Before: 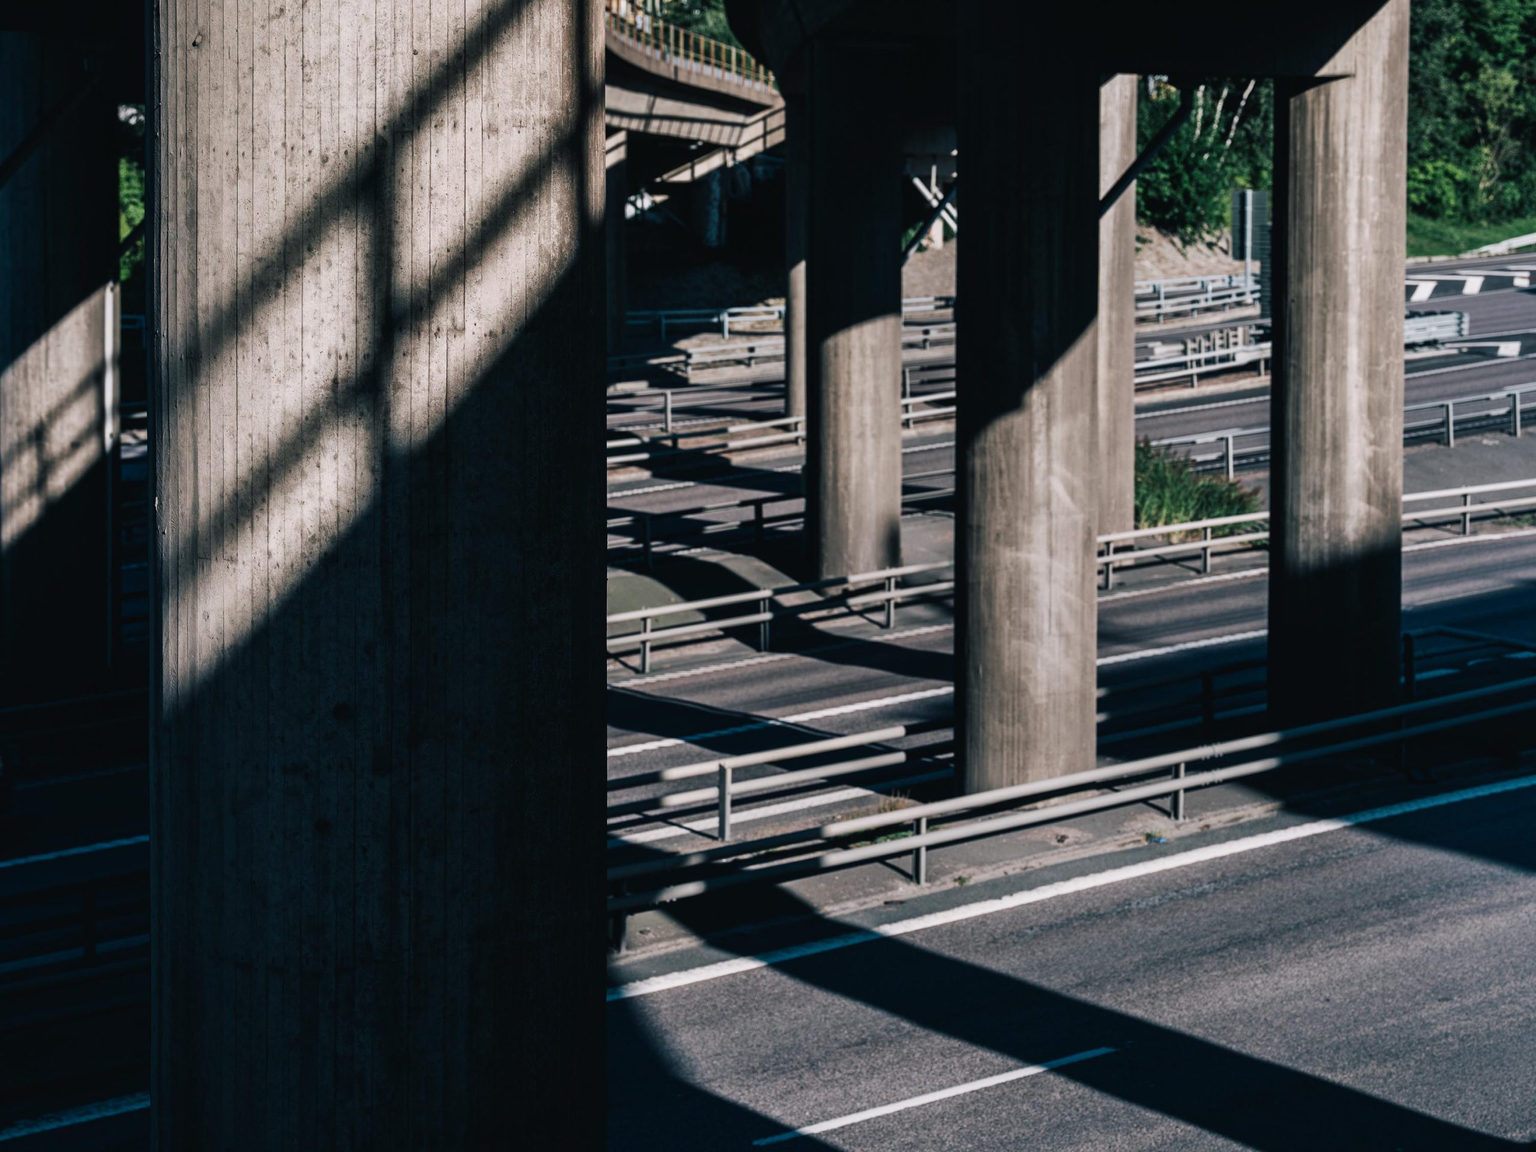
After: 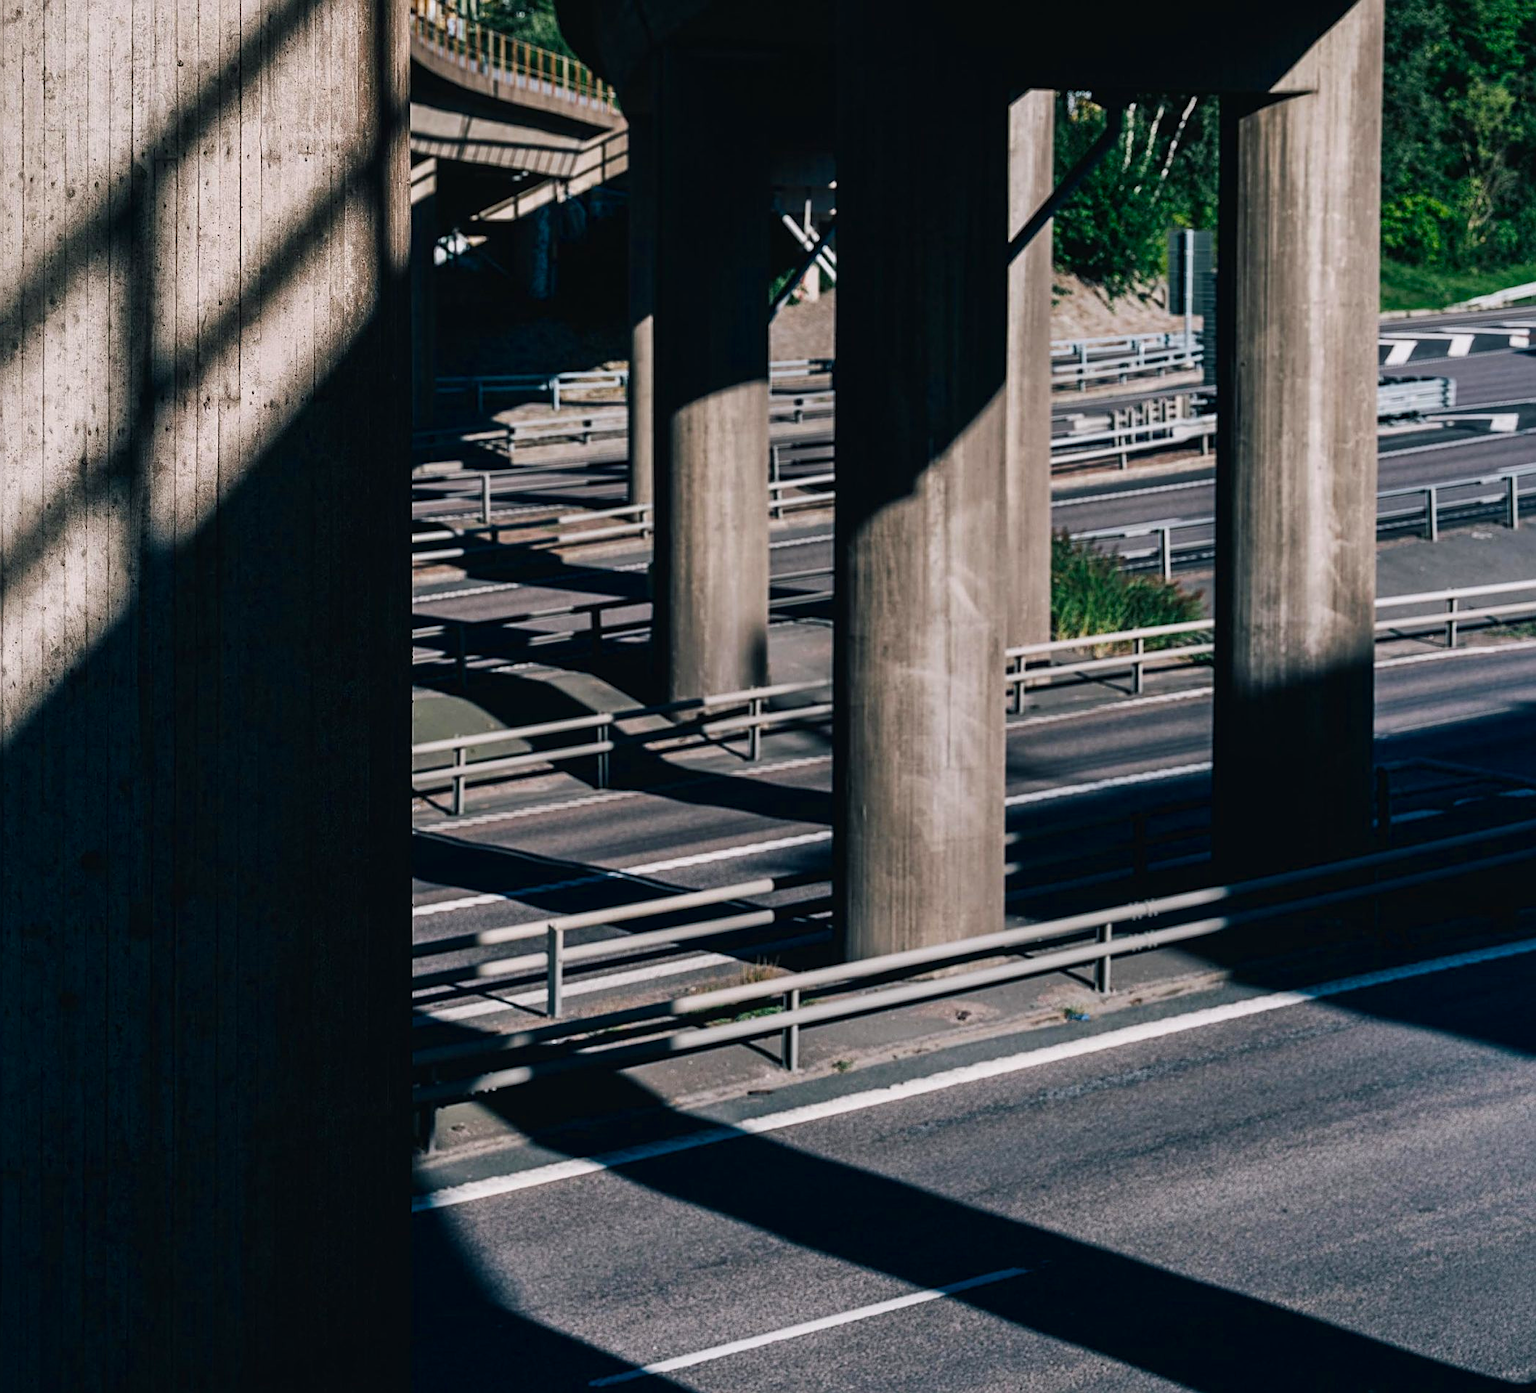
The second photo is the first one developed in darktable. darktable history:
color balance rgb: global offset › hue 168.5°, perceptual saturation grading › global saturation 25.144%, perceptual brilliance grading › global brilliance 2.128%, perceptual brilliance grading › highlights -3.562%, saturation formula JzAzBz (2021)
crop: left 17.356%, bottom 0.039%
sharpen: amount 0.49
